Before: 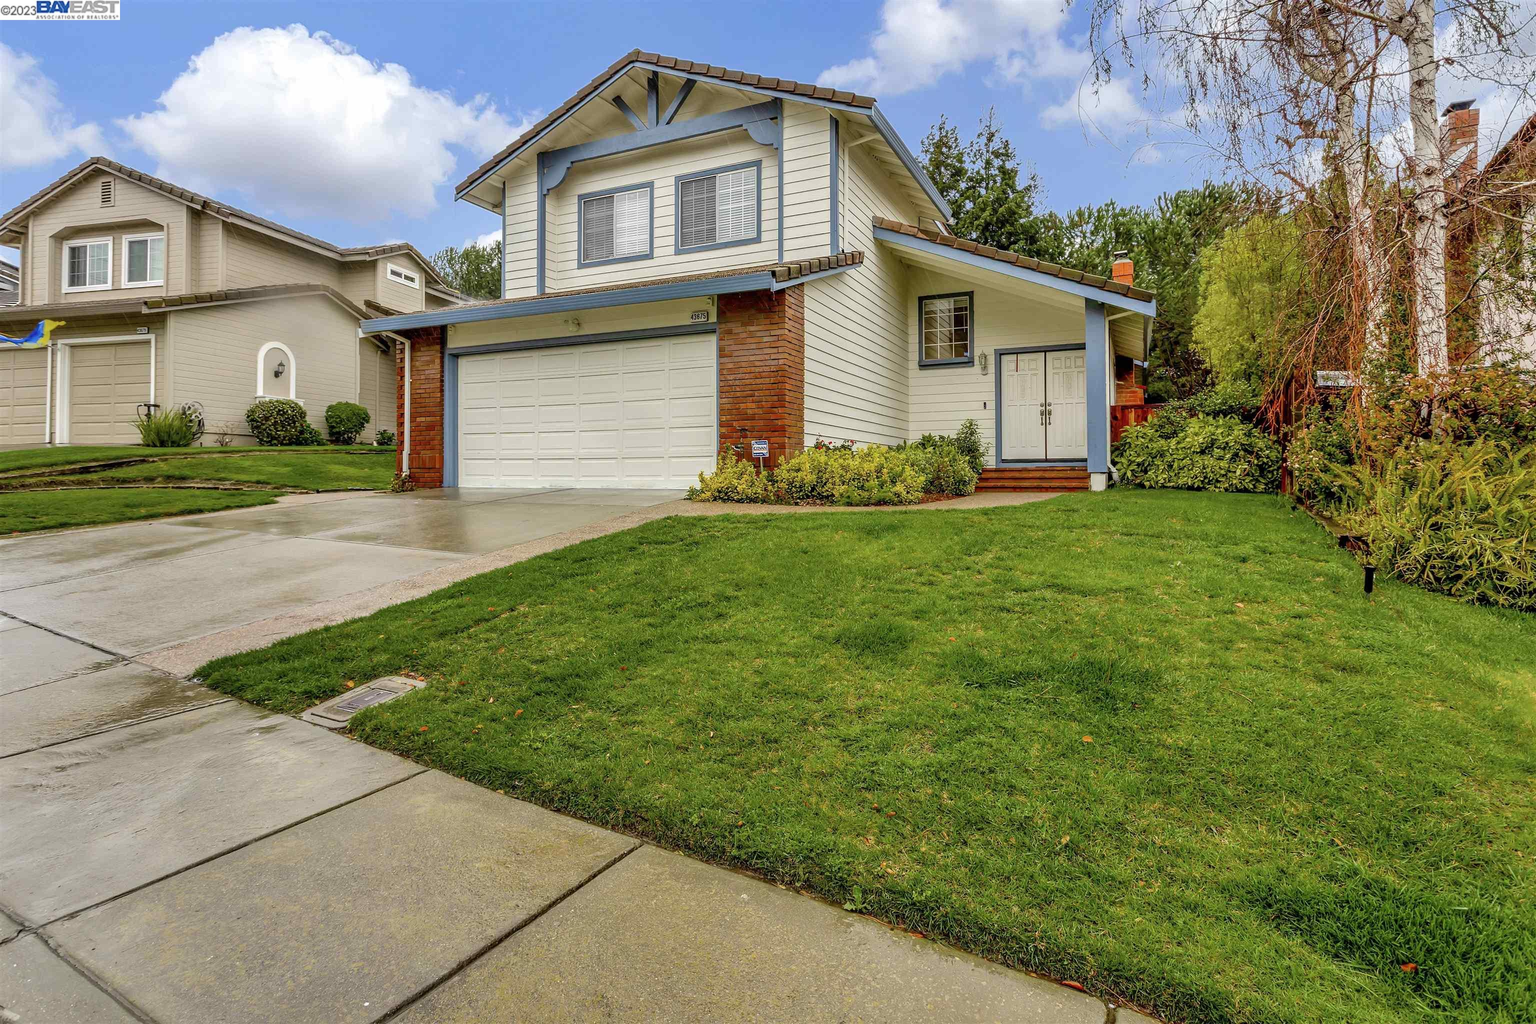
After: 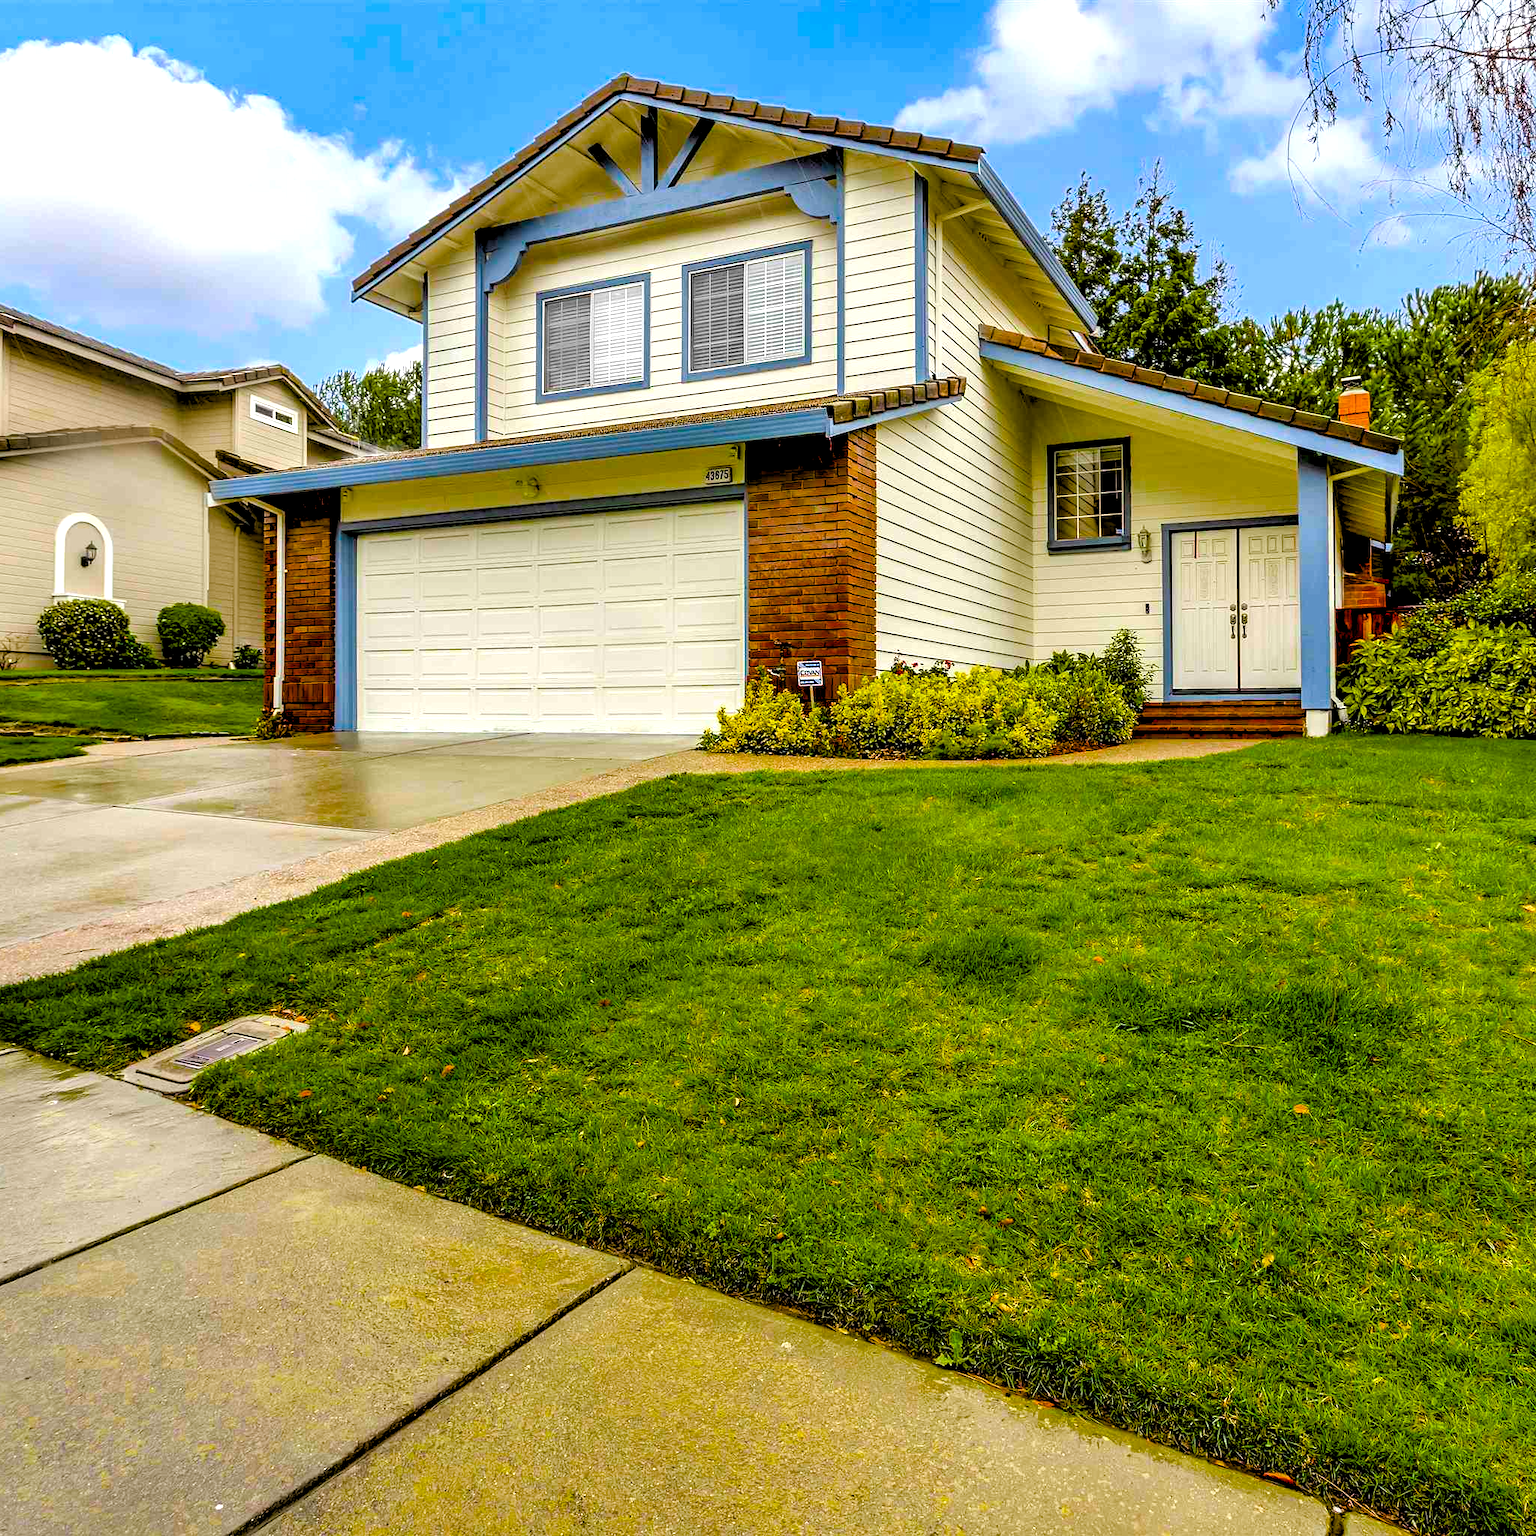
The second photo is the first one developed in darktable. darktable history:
rgb levels: levels [[0.034, 0.472, 0.904], [0, 0.5, 1], [0, 0.5, 1]]
color balance rgb: linear chroma grading › shadows 10%, linear chroma grading › highlights 10%, linear chroma grading › global chroma 15%, linear chroma grading › mid-tones 15%, perceptual saturation grading › global saturation 40%, perceptual saturation grading › highlights -25%, perceptual saturation grading › mid-tones 35%, perceptual saturation grading › shadows 35%, perceptual brilliance grading › global brilliance 11.29%, global vibrance 11.29%
crop and rotate: left 14.385%, right 18.948%
